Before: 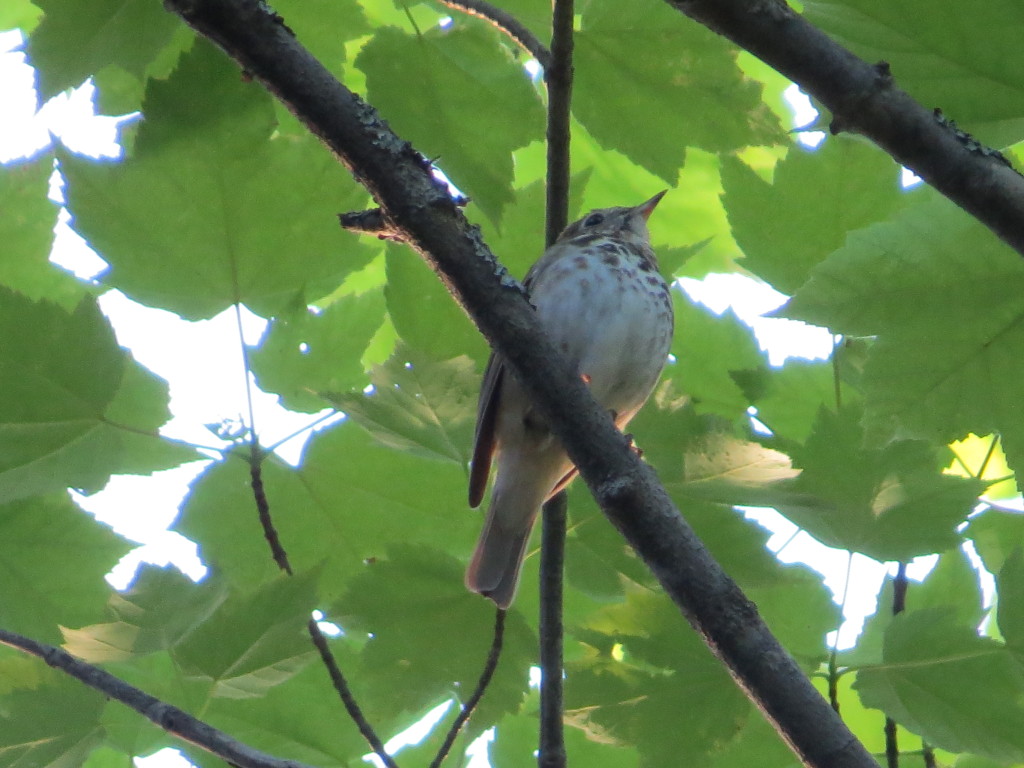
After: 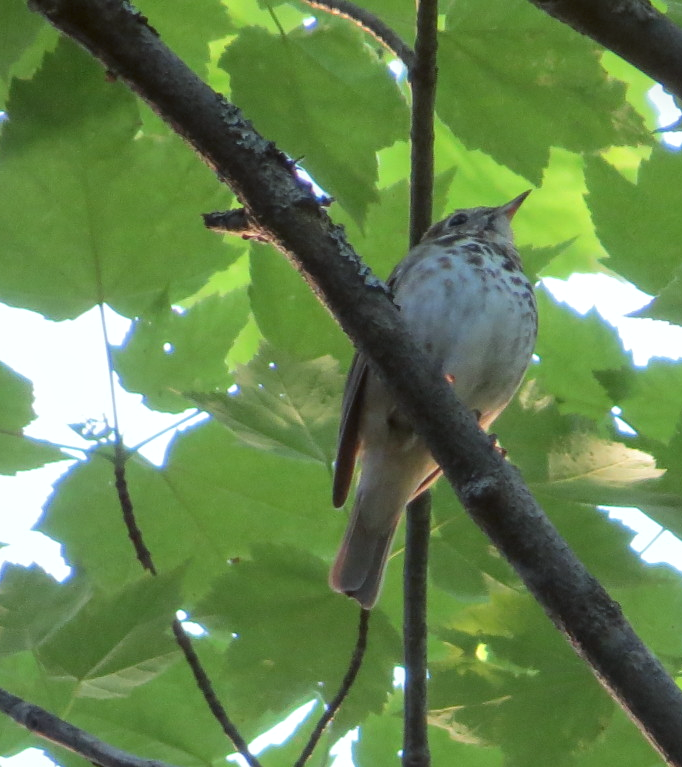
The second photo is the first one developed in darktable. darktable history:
crop and rotate: left 13.342%, right 19.991%
local contrast: on, module defaults
color balance: lift [1.004, 1.002, 1.002, 0.998], gamma [1, 1.007, 1.002, 0.993], gain [1, 0.977, 1.013, 1.023], contrast -3.64%
